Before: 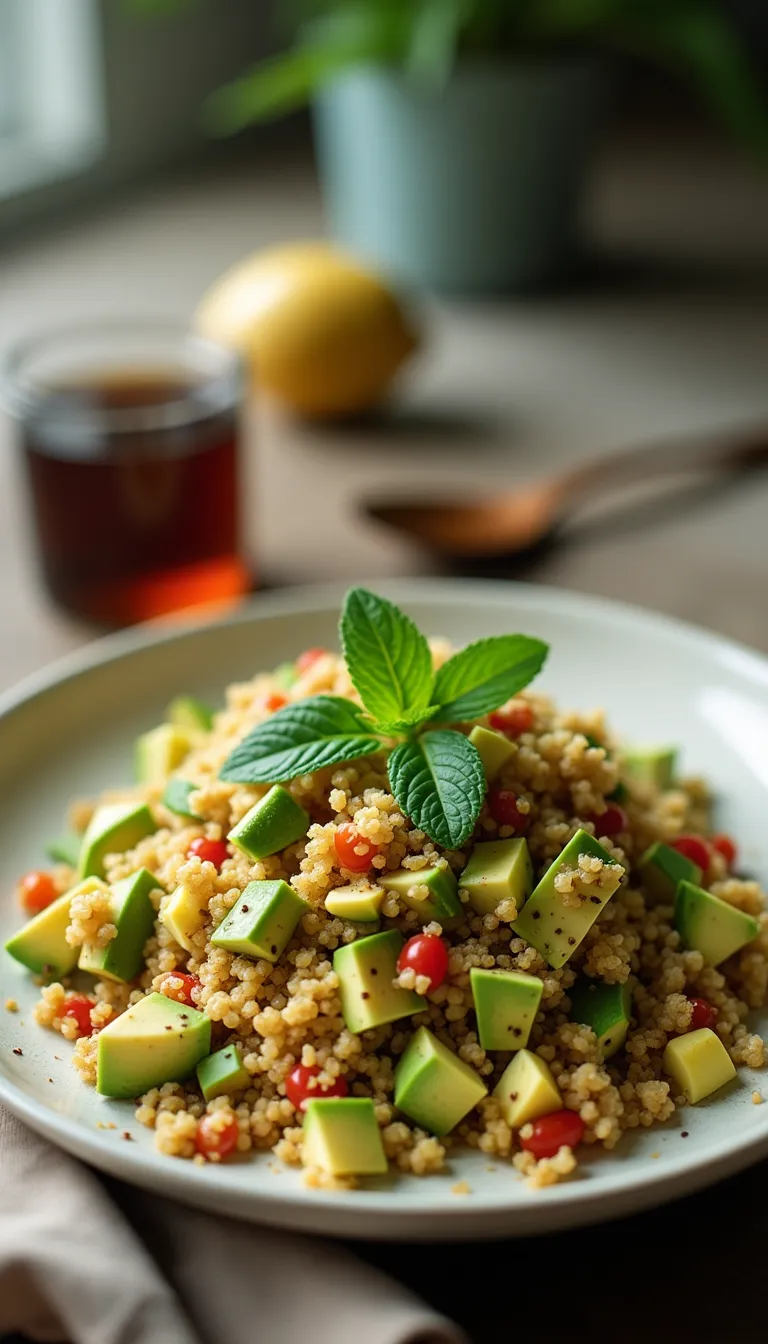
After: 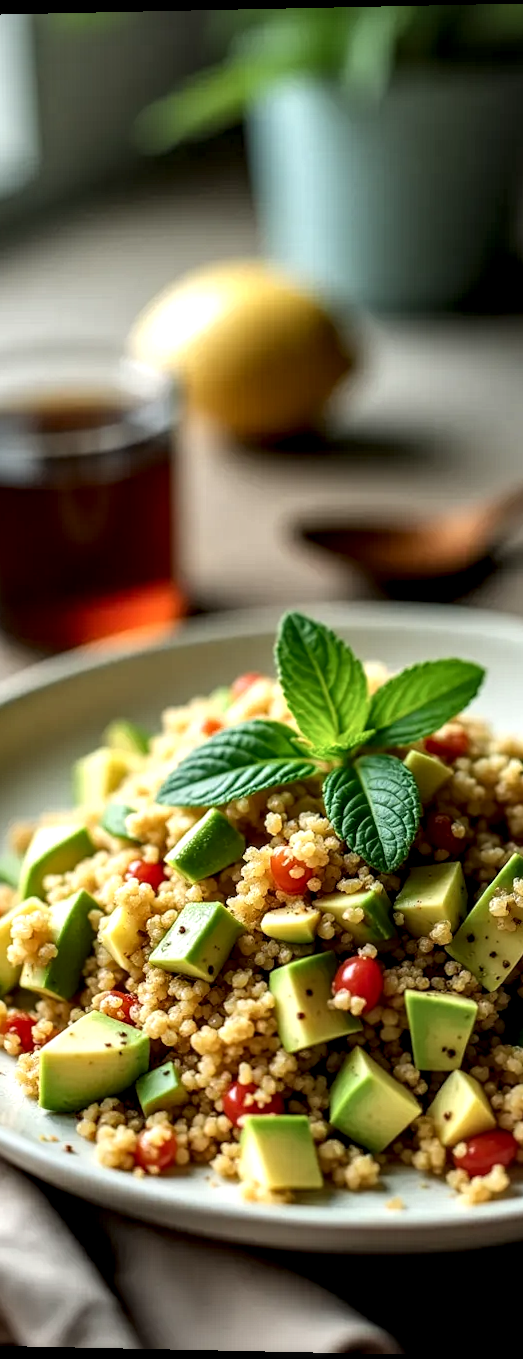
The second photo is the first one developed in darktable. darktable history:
rotate and perspective: lens shift (vertical) 0.048, lens shift (horizontal) -0.024, automatic cropping off
crop and rotate: left 8.786%, right 24.548%
local contrast: highlights 65%, shadows 54%, detail 169%, midtone range 0.514
